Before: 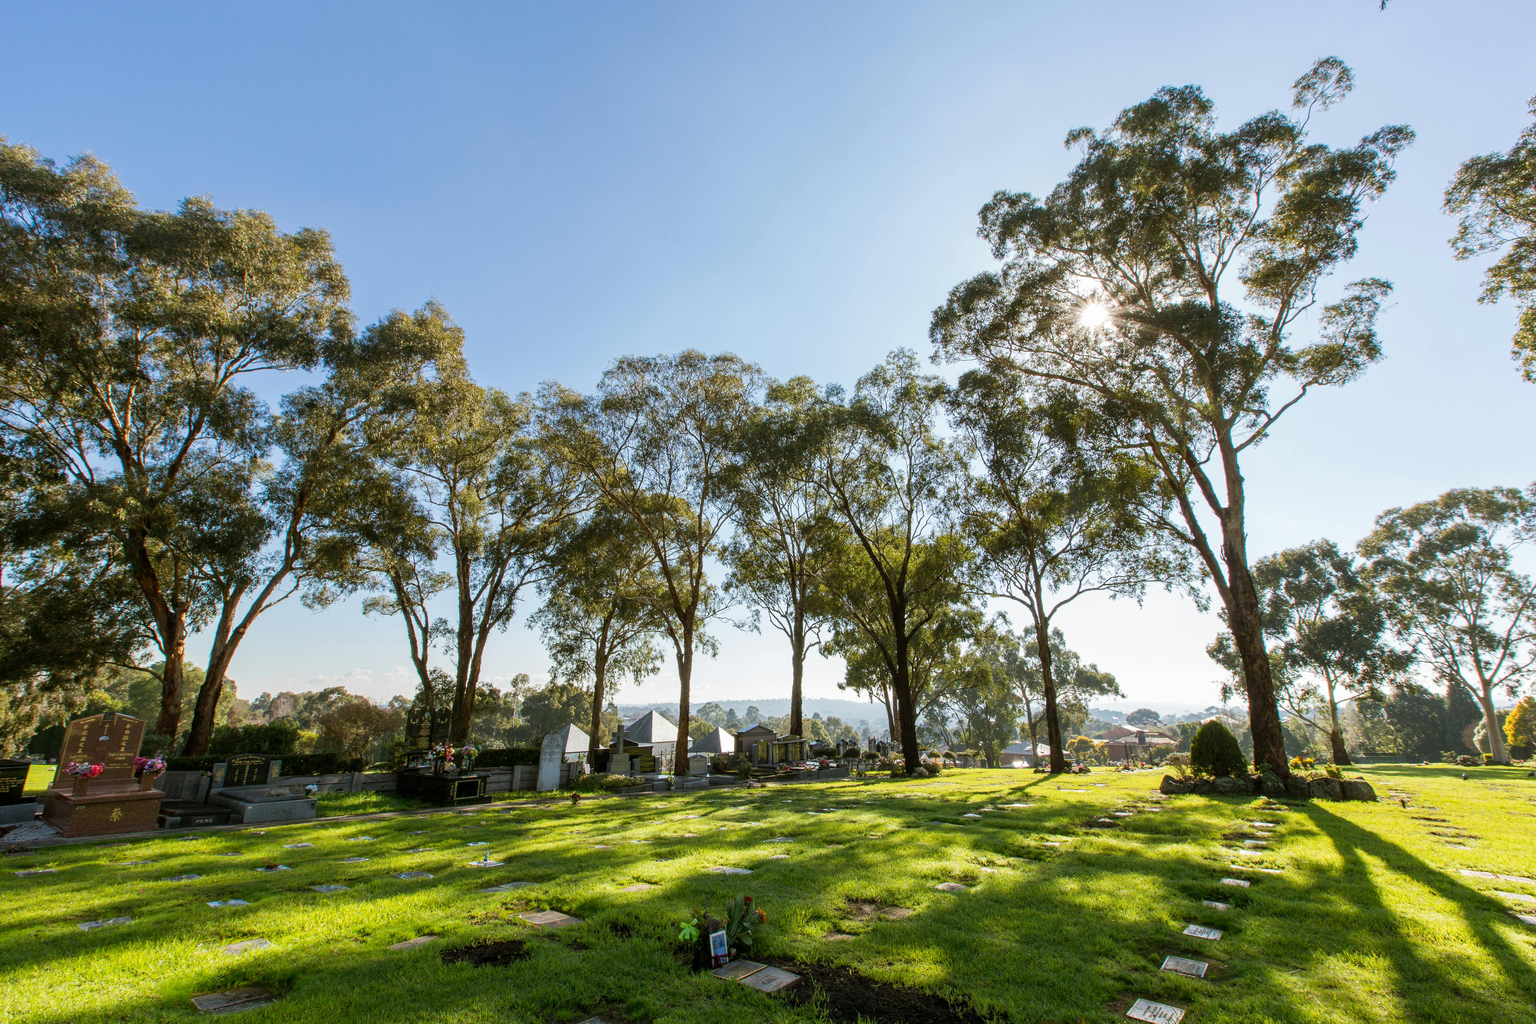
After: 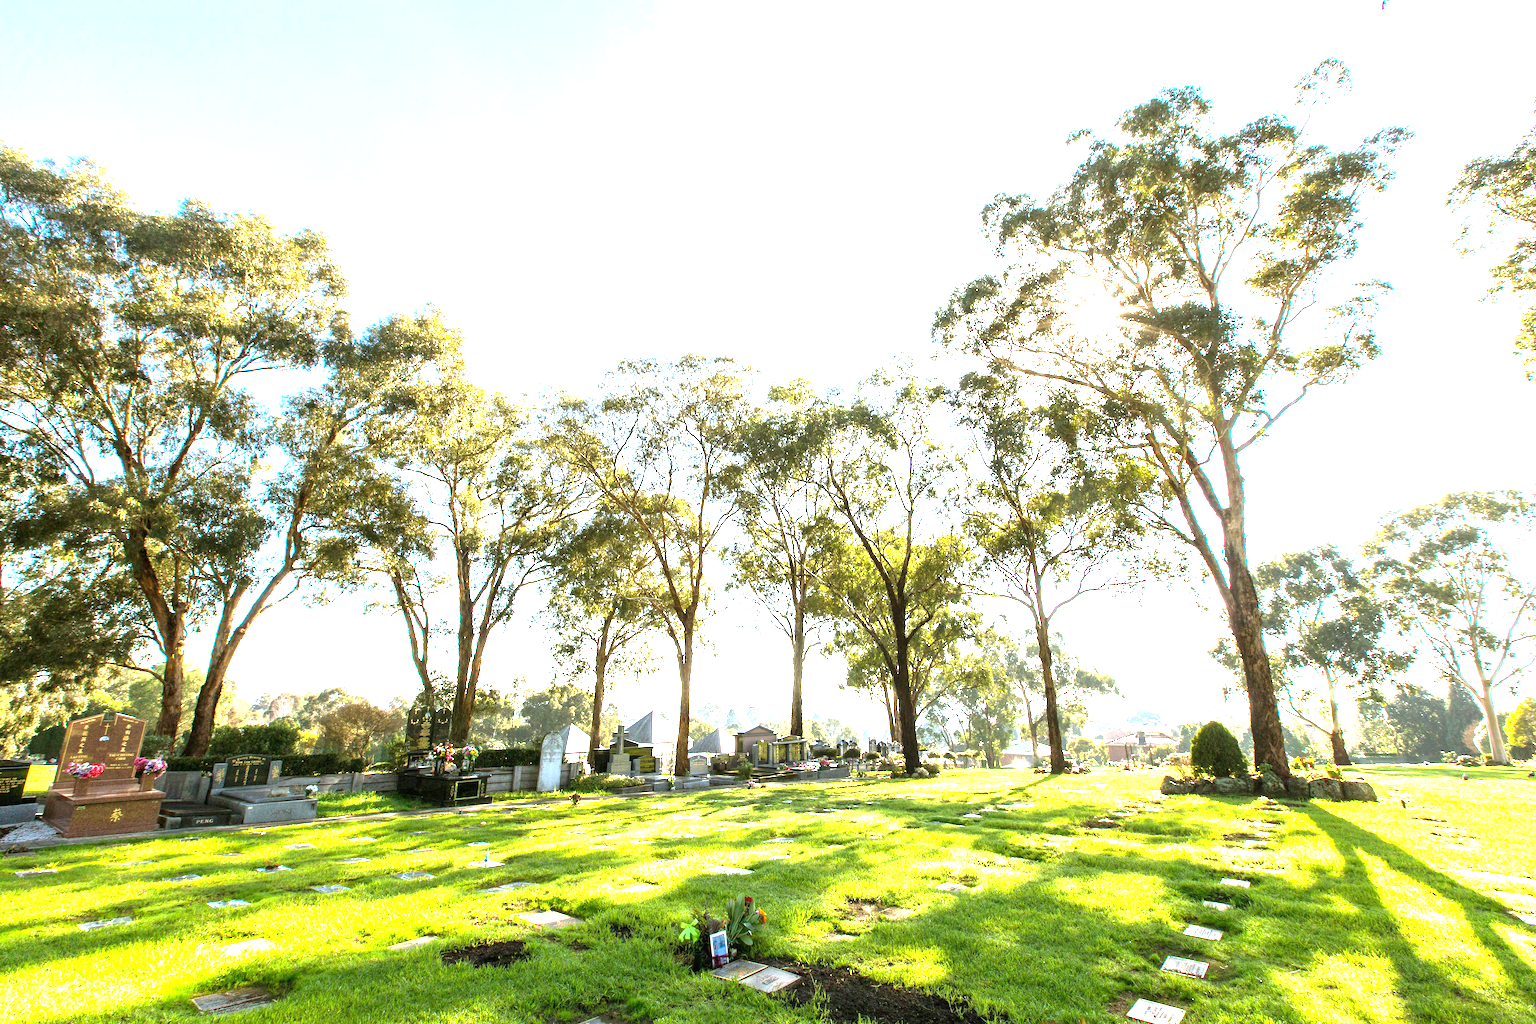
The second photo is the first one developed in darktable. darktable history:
exposure: black level correction 0, exposure 2 EV, compensate highlight preservation false
levels: levels [0, 0.476, 0.951]
